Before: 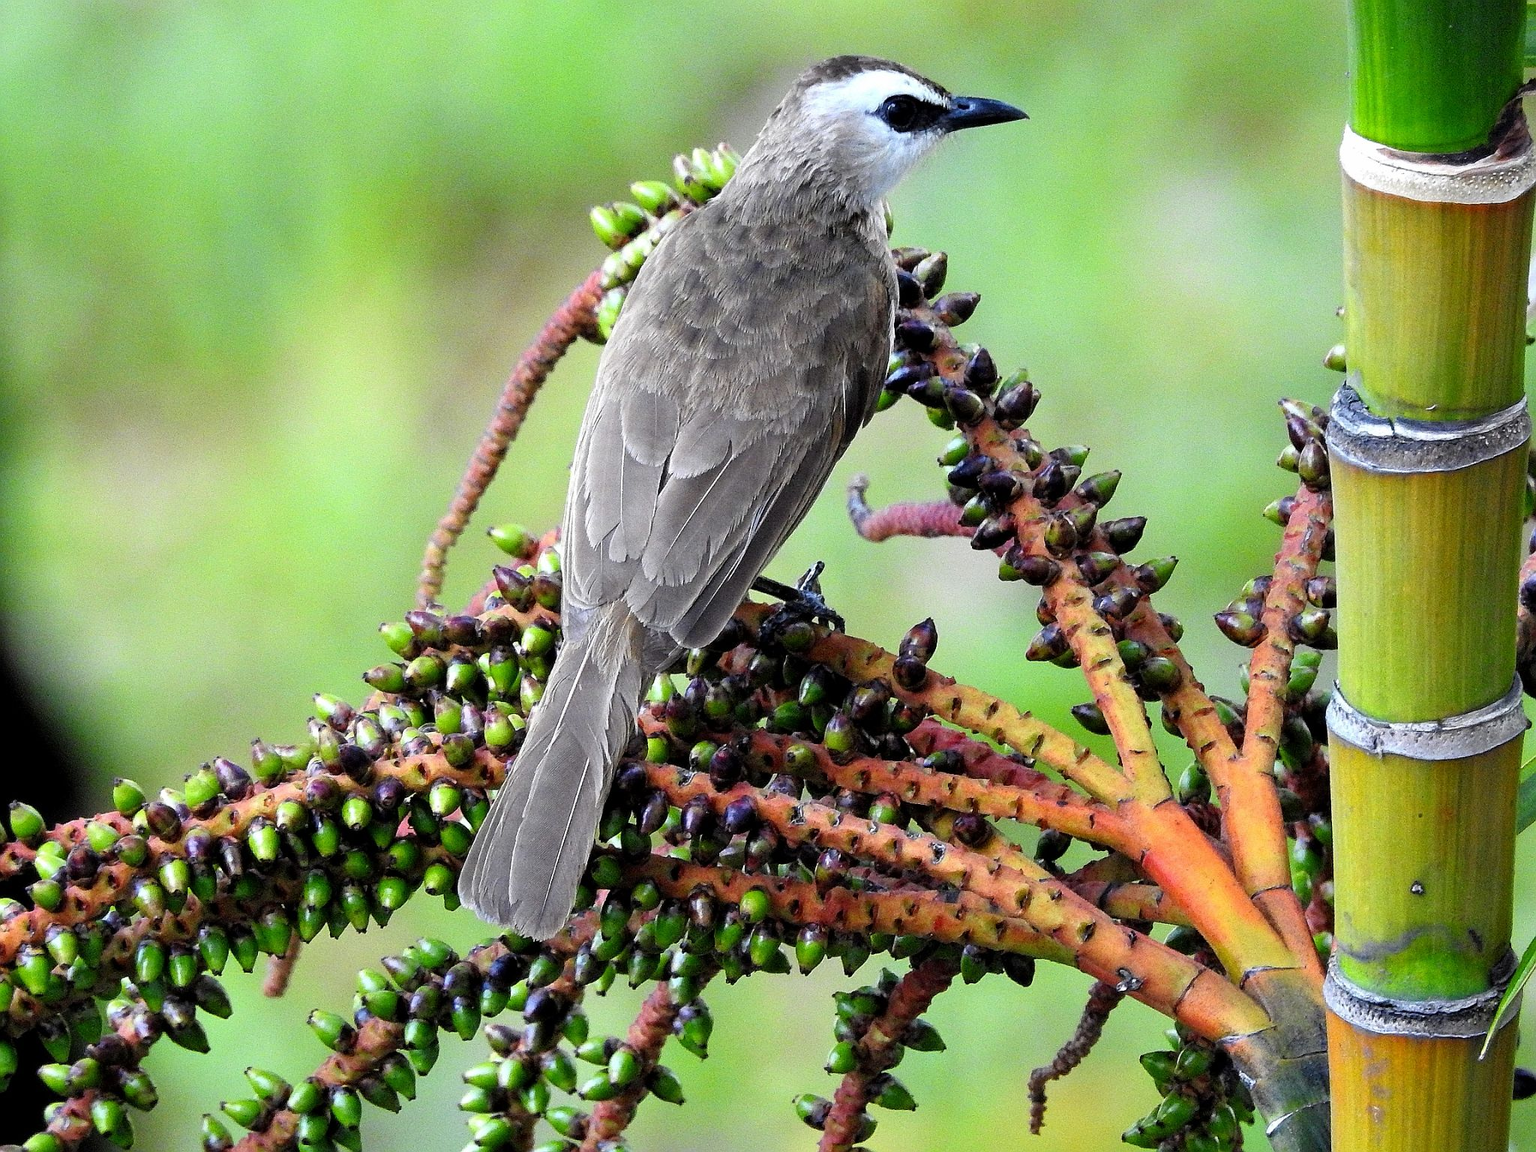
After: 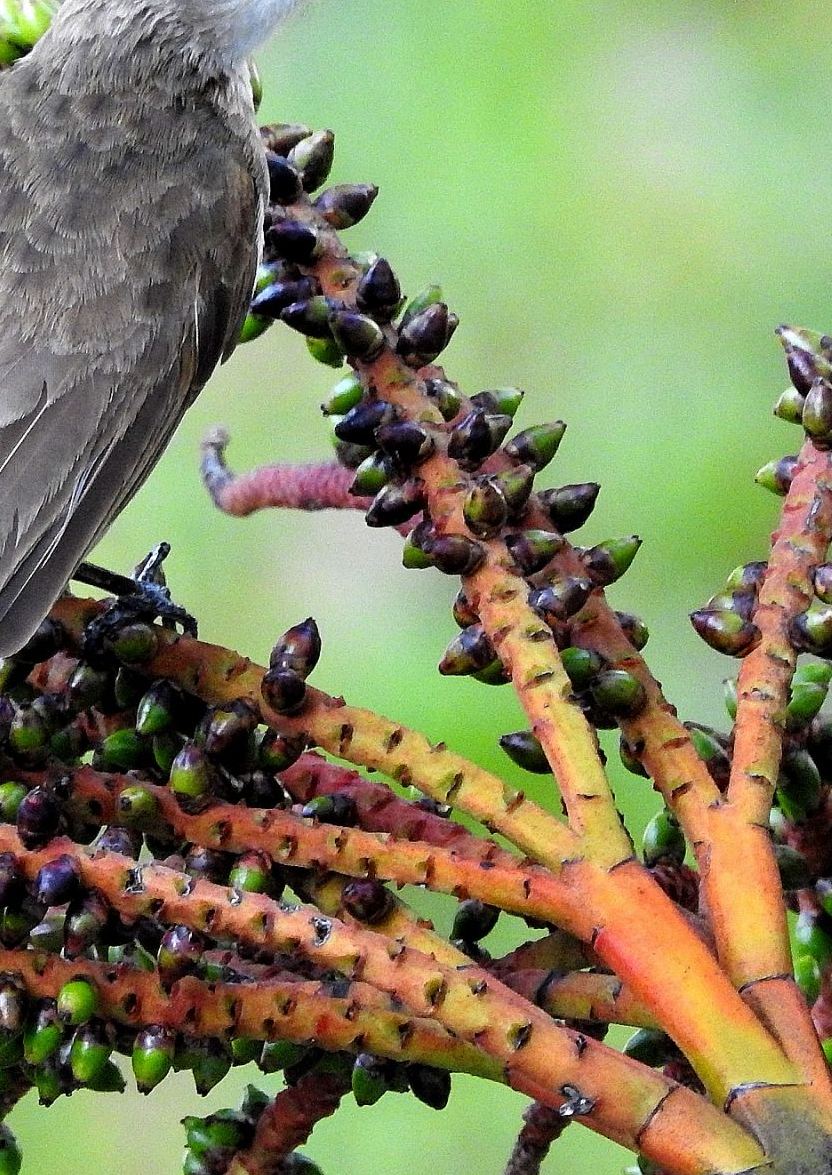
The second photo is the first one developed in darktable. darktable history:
crop: left 45.406%, top 13.47%, right 13.95%, bottom 10.019%
